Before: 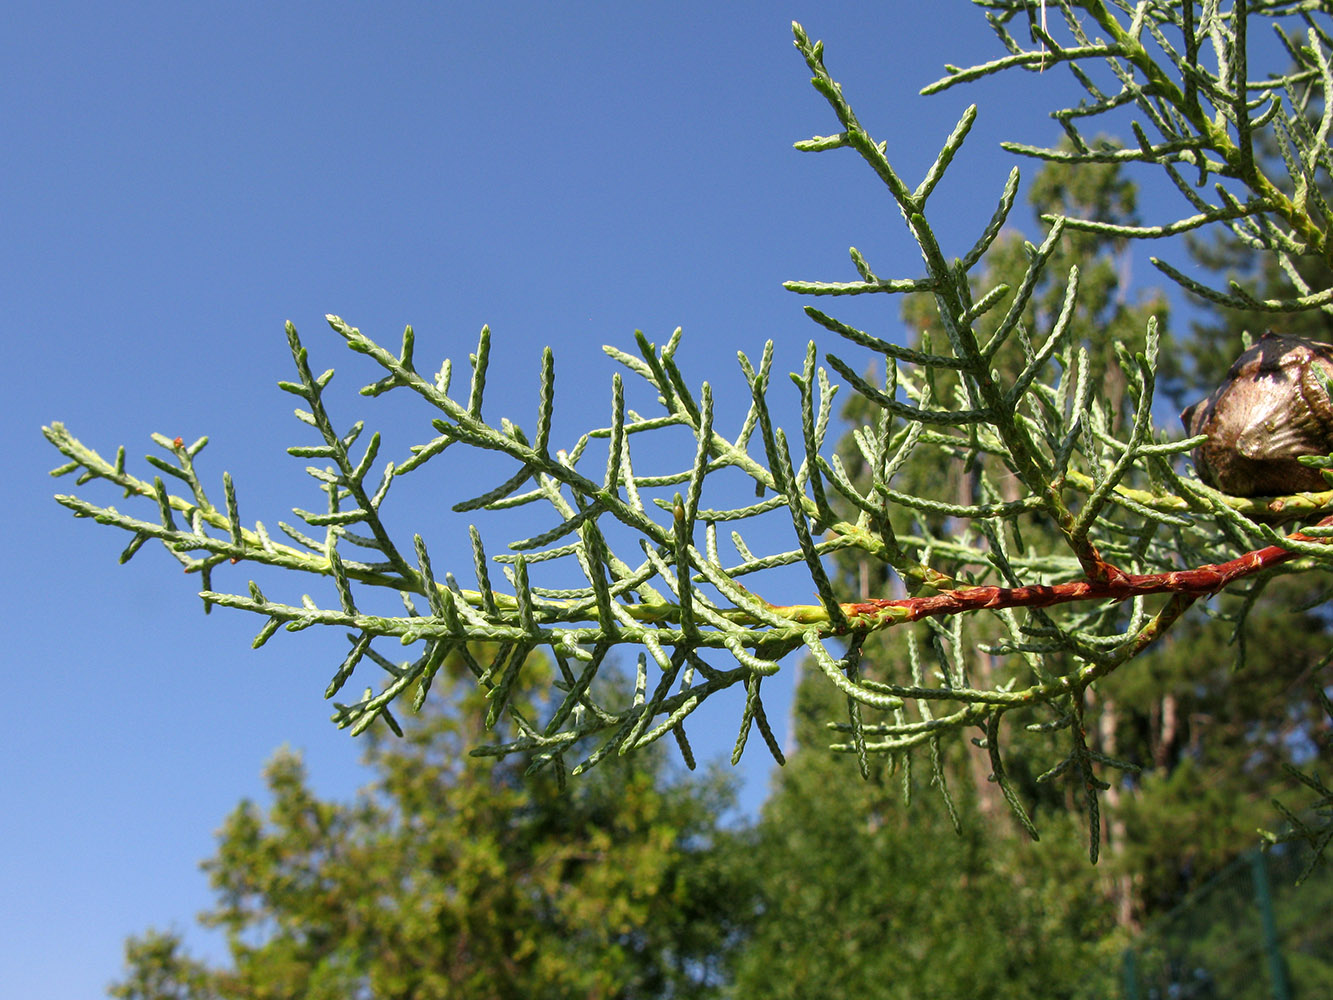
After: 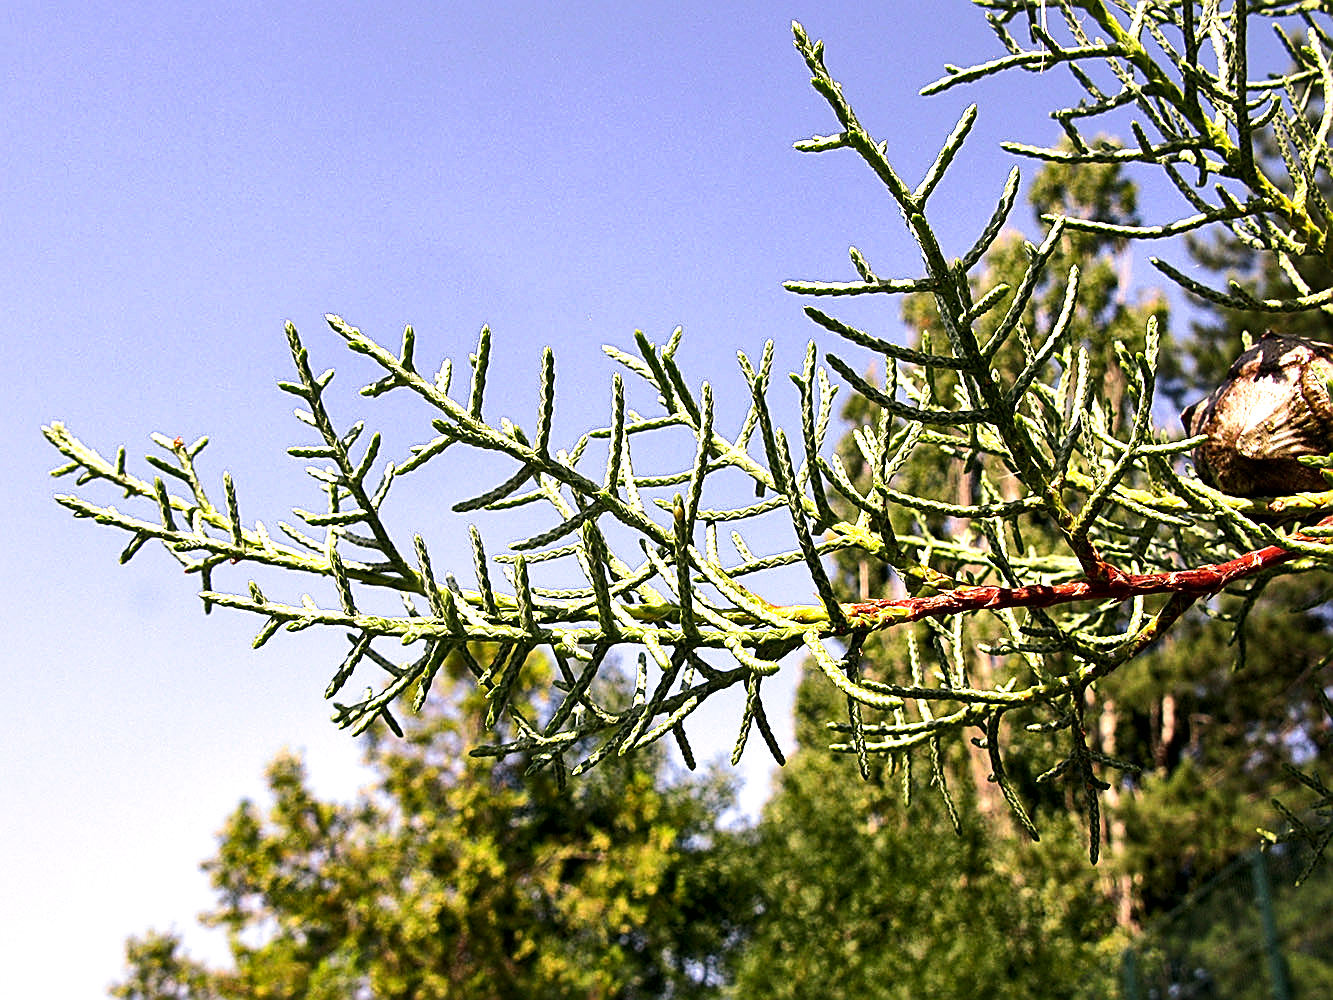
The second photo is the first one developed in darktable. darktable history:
contrast brightness saturation: contrast 0.2, brightness 0.15, saturation 0.14
sharpen: amount 0.901
color correction: highlights a* 11.96, highlights b* 11.58
local contrast: mode bilateral grid, contrast 50, coarseness 50, detail 150%, midtone range 0.2
tone equalizer: -8 EV -0.75 EV, -7 EV -0.7 EV, -6 EV -0.6 EV, -5 EV -0.4 EV, -3 EV 0.4 EV, -2 EV 0.6 EV, -1 EV 0.7 EV, +0 EV 0.75 EV, edges refinement/feathering 500, mask exposure compensation -1.57 EV, preserve details no
split-toning: shadows › saturation 0.61, highlights › saturation 0.58, balance -28.74, compress 87.36%
